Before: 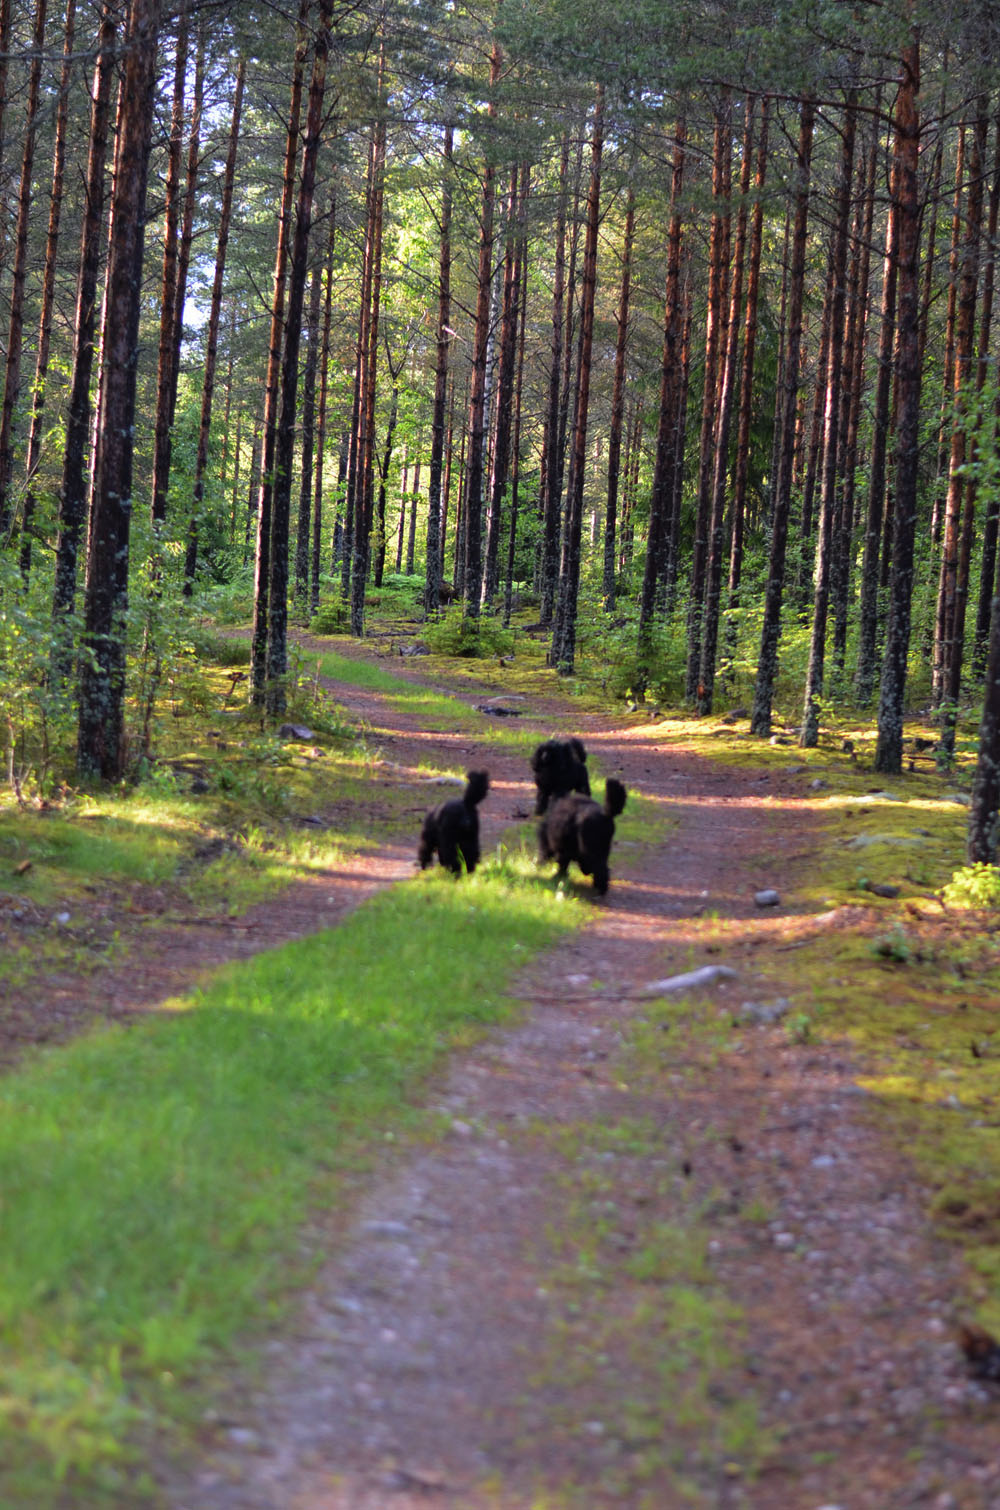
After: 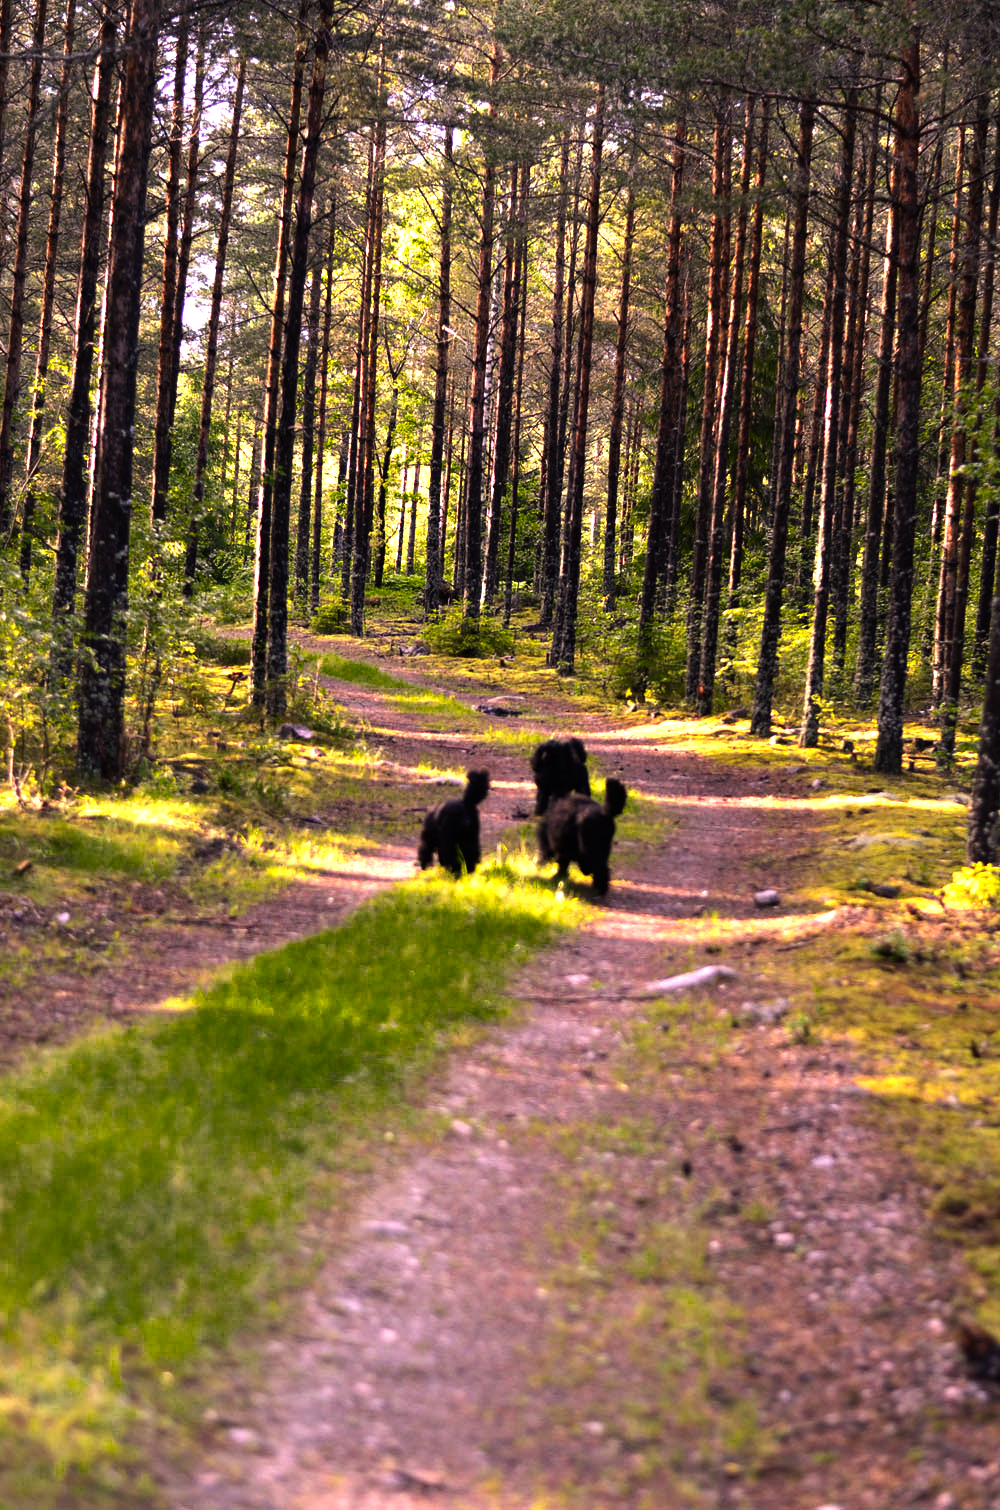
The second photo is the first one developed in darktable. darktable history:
color correction: highlights a* 21.88, highlights b* 22.25
color zones: curves: ch0 [(0.25, 0.5) (0.347, 0.092) (0.75, 0.5)]; ch1 [(0.25, 0.5) (0.33, 0.51) (0.75, 0.5)]
tone equalizer: -8 EV -1.08 EV, -7 EV -1.01 EV, -6 EV -0.867 EV, -5 EV -0.578 EV, -3 EV 0.578 EV, -2 EV 0.867 EV, -1 EV 1.01 EV, +0 EV 1.08 EV, edges refinement/feathering 500, mask exposure compensation -1.57 EV, preserve details no
